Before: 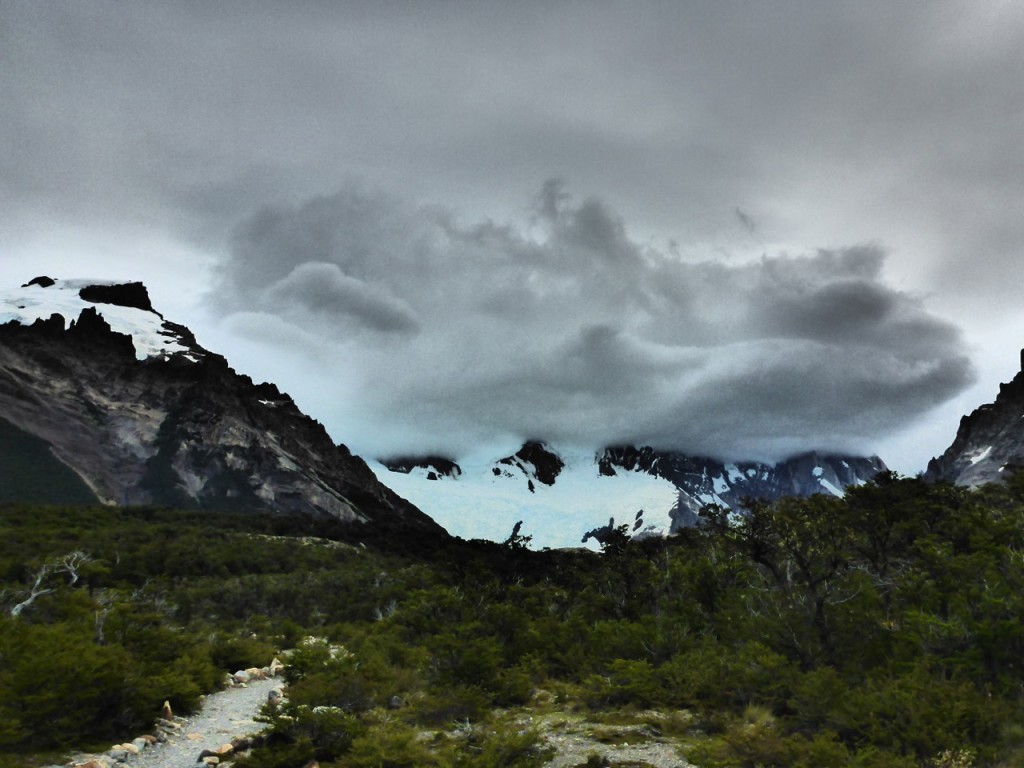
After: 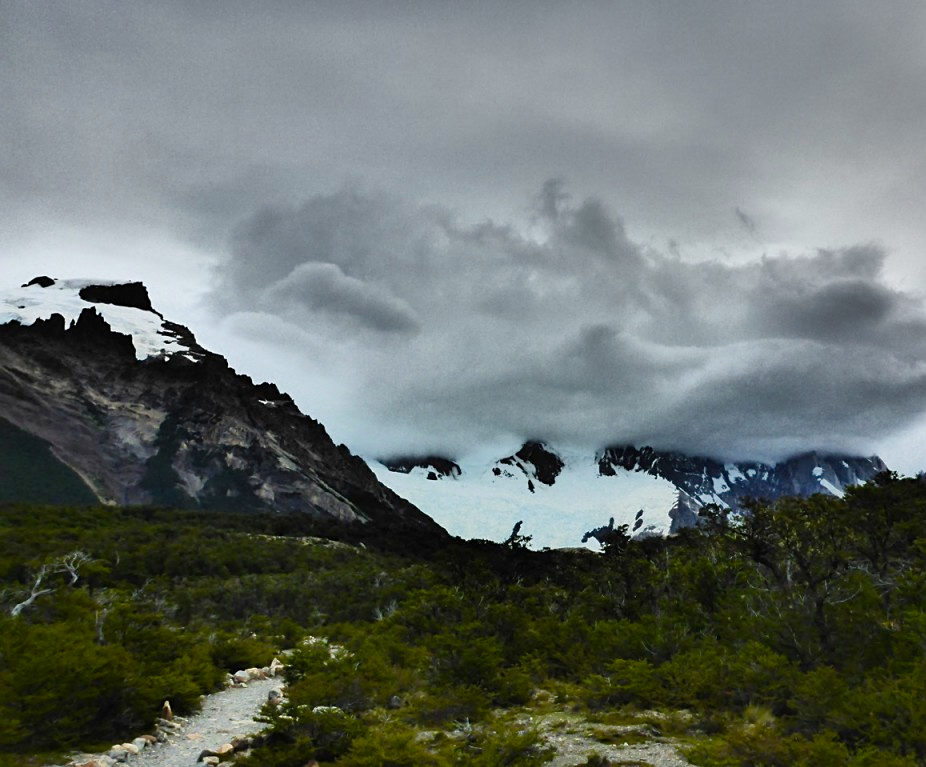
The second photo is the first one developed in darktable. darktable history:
sharpen: amount 0.217
color balance rgb: shadows lift › hue 85.37°, perceptual saturation grading › global saturation 20%, perceptual saturation grading › highlights -49.721%, perceptual saturation grading › shadows 25.631%
crop: right 9.509%, bottom 0.033%
